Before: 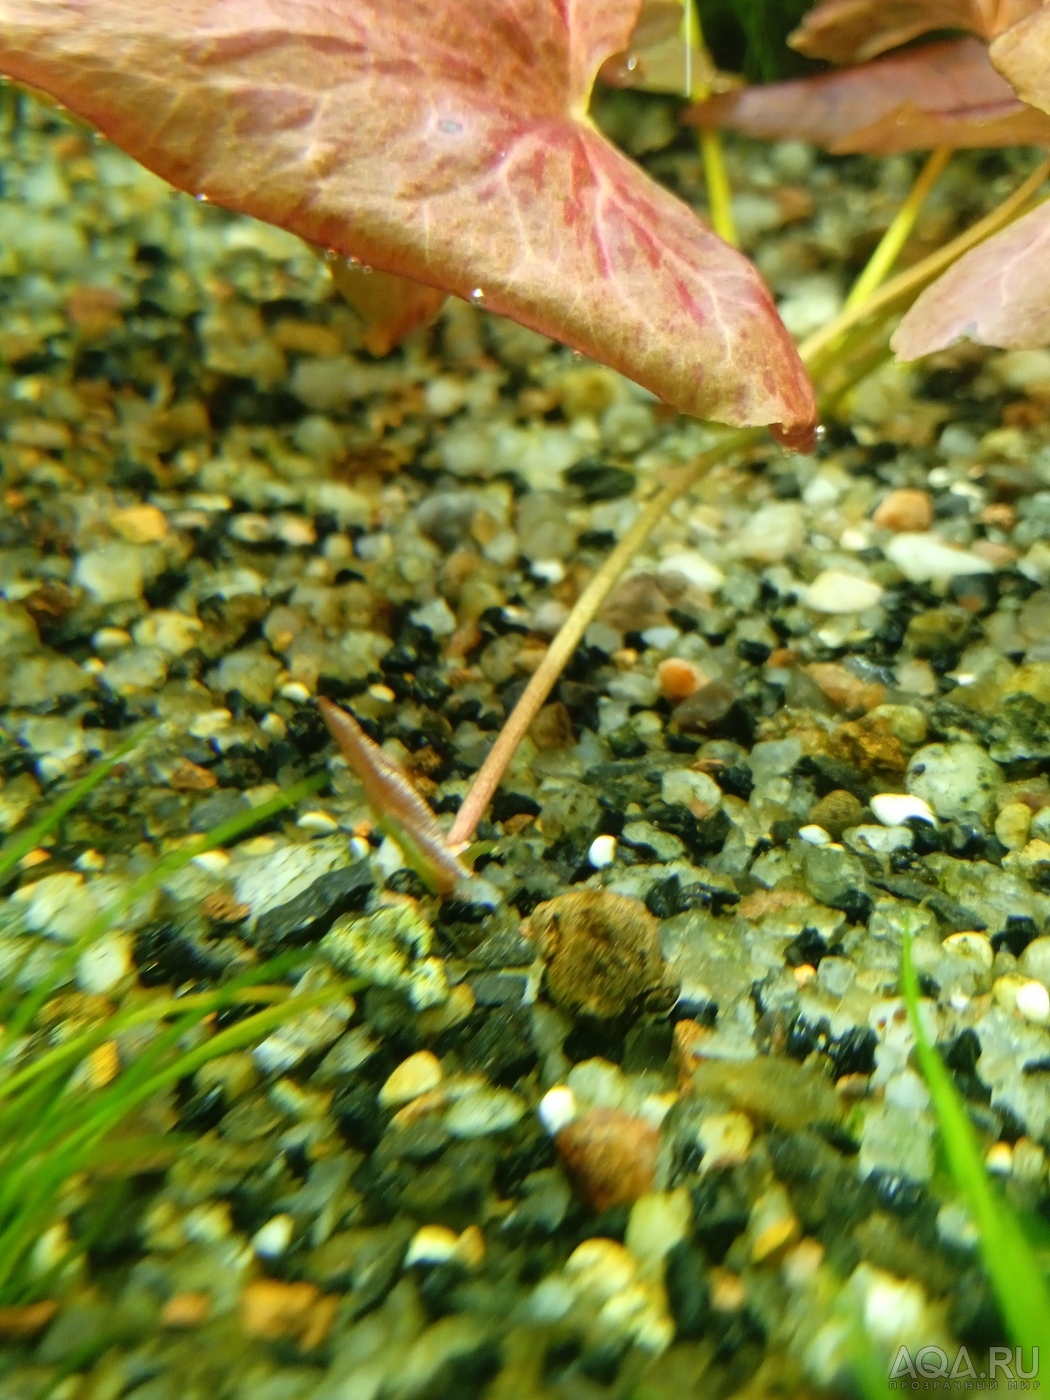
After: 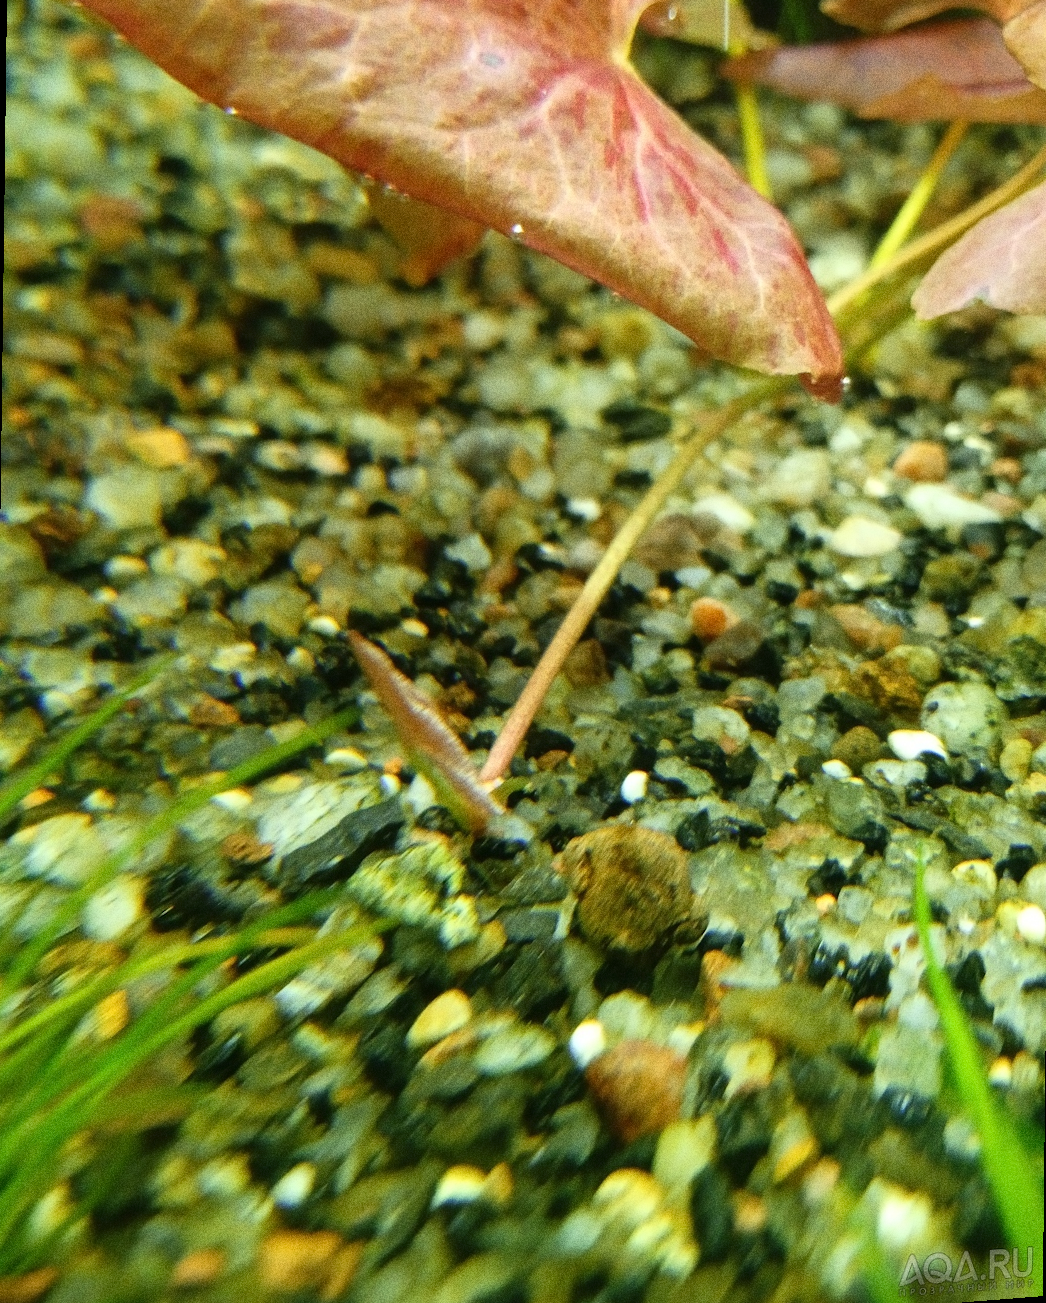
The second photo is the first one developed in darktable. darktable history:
rotate and perspective: rotation 0.679°, lens shift (horizontal) 0.136, crop left 0.009, crop right 0.991, crop top 0.078, crop bottom 0.95
grain: coarseness 9.61 ISO, strength 35.62%
